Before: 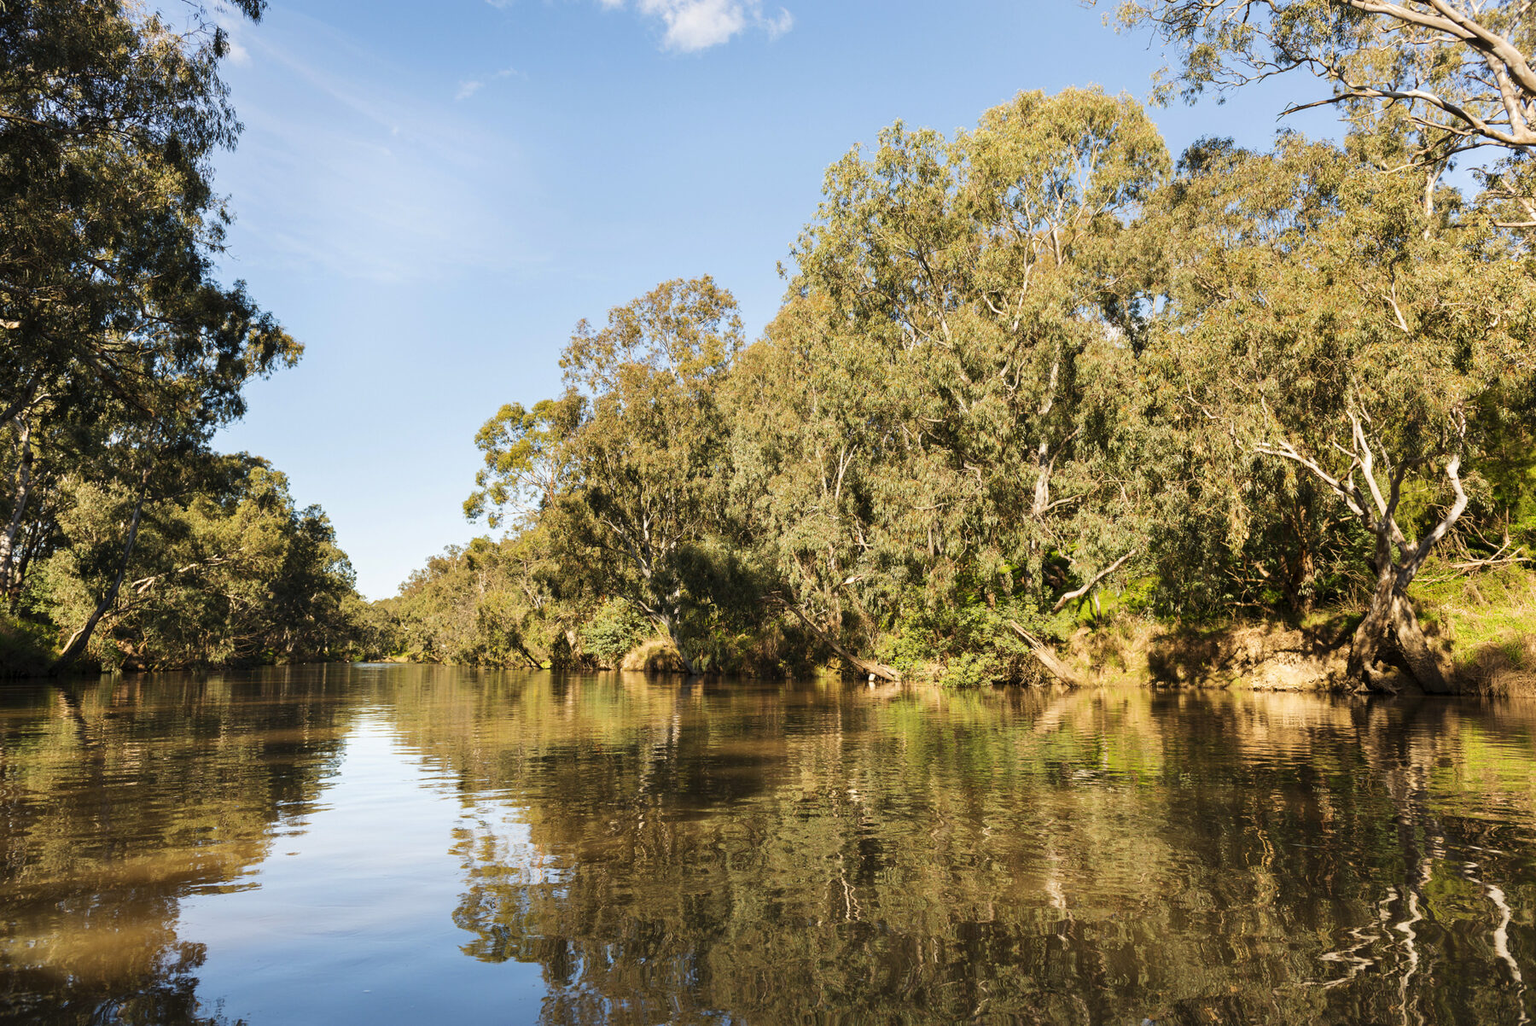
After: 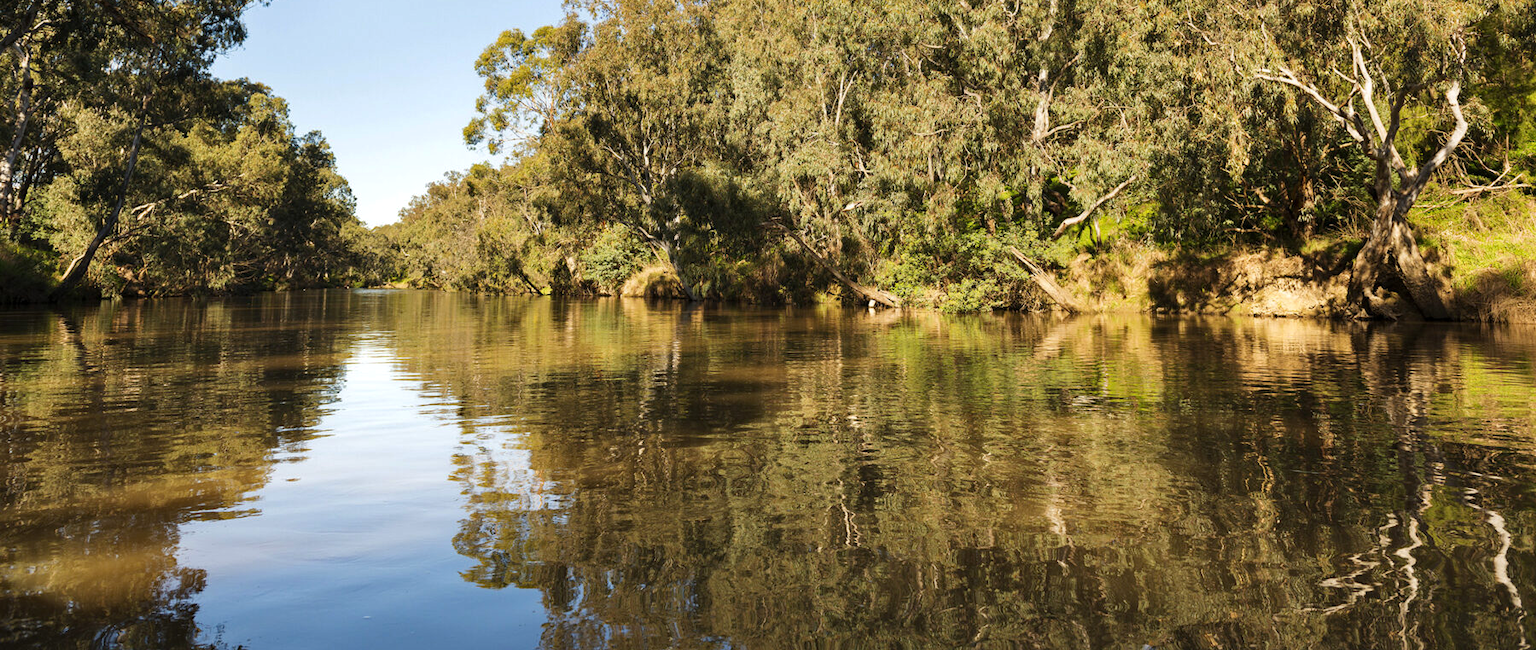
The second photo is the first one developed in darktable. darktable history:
haze removal: compatibility mode true, adaptive false
crop and rotate: top 36.523%
